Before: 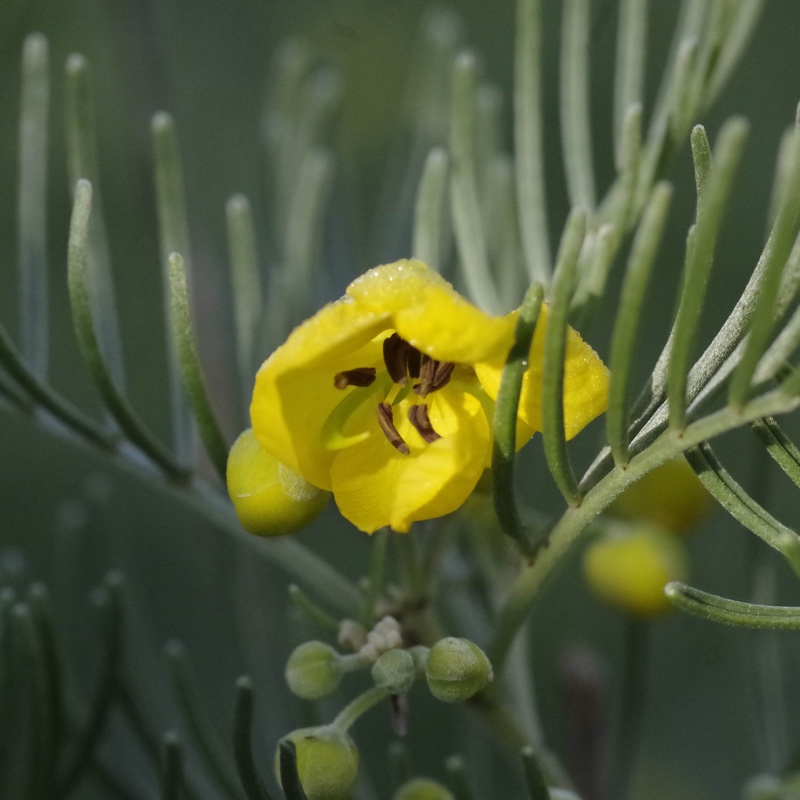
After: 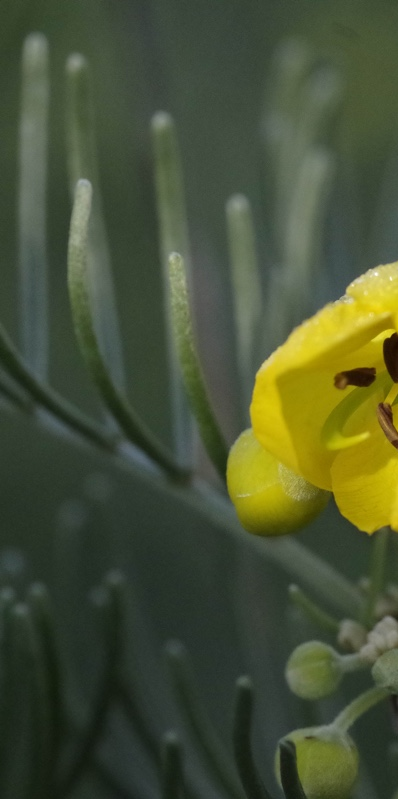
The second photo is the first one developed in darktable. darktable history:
crop and rotate: left 0.045%, top 0%, right 50.186%
